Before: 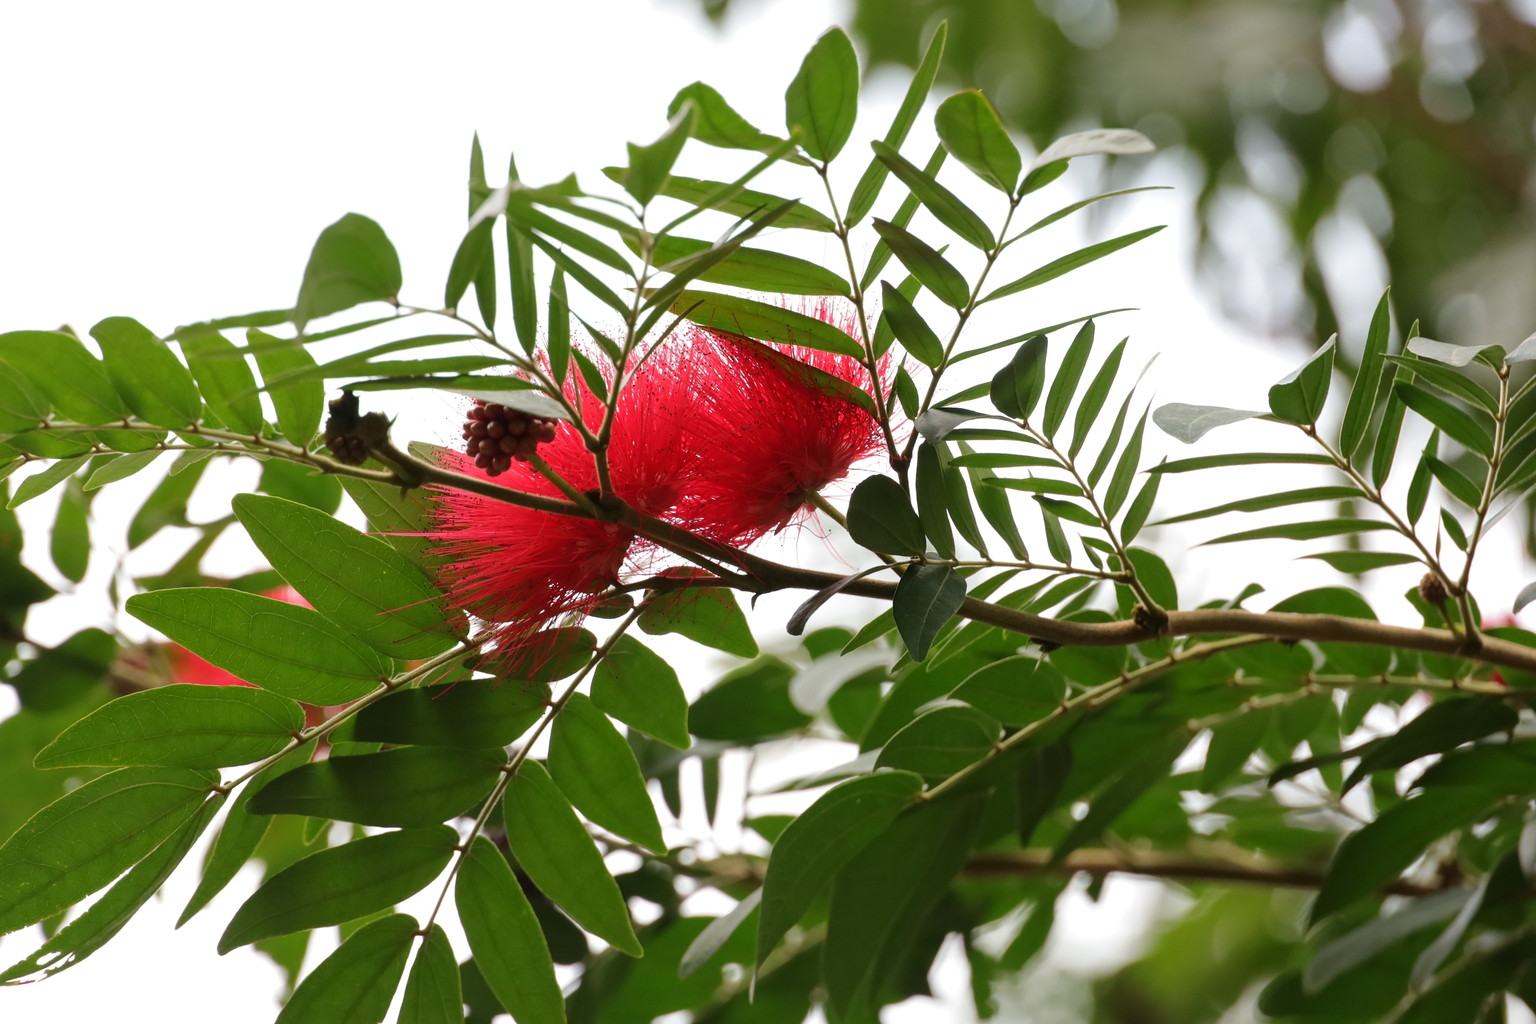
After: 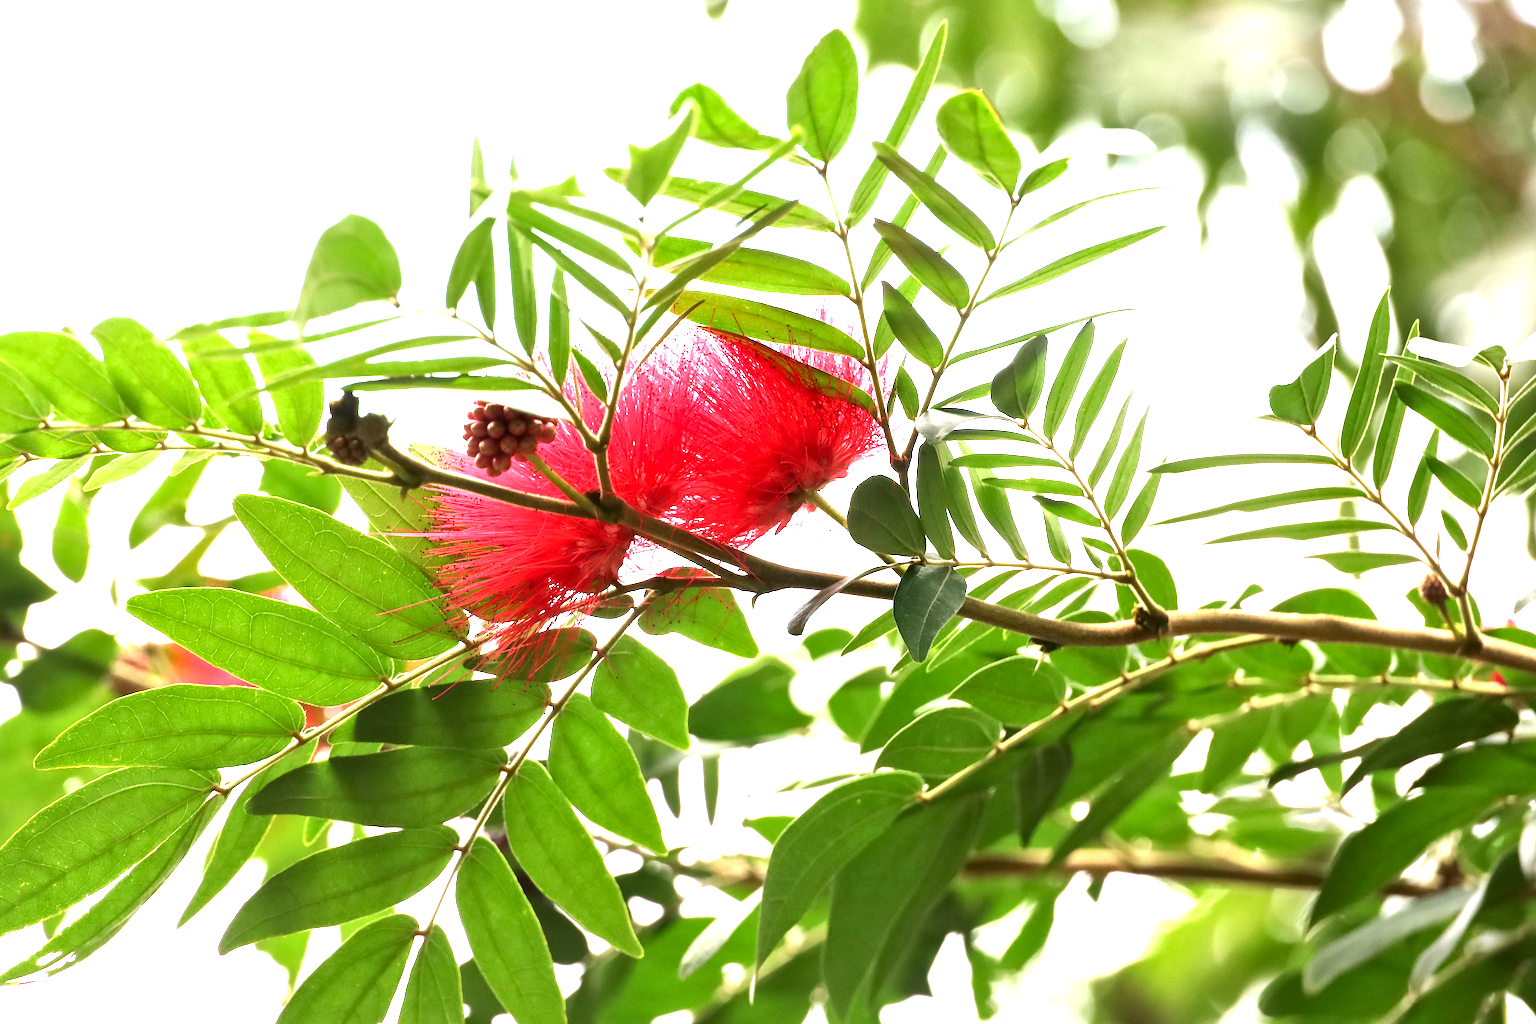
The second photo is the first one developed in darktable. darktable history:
exposure: black level correction 0.001, exposure 2 EV, compensate highlight preservation false
local contrast: mode bilateral grid, contrast 20, coarseness 50, detail 140%, midtone range 0.2
